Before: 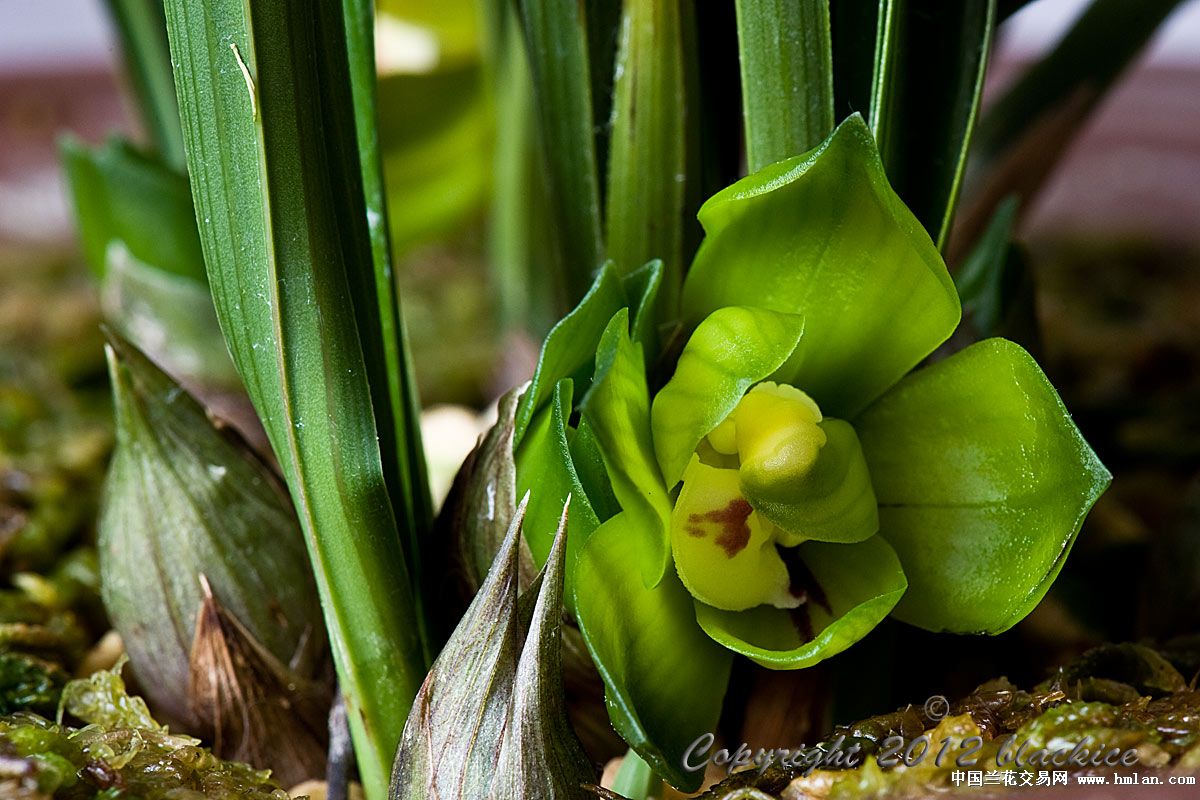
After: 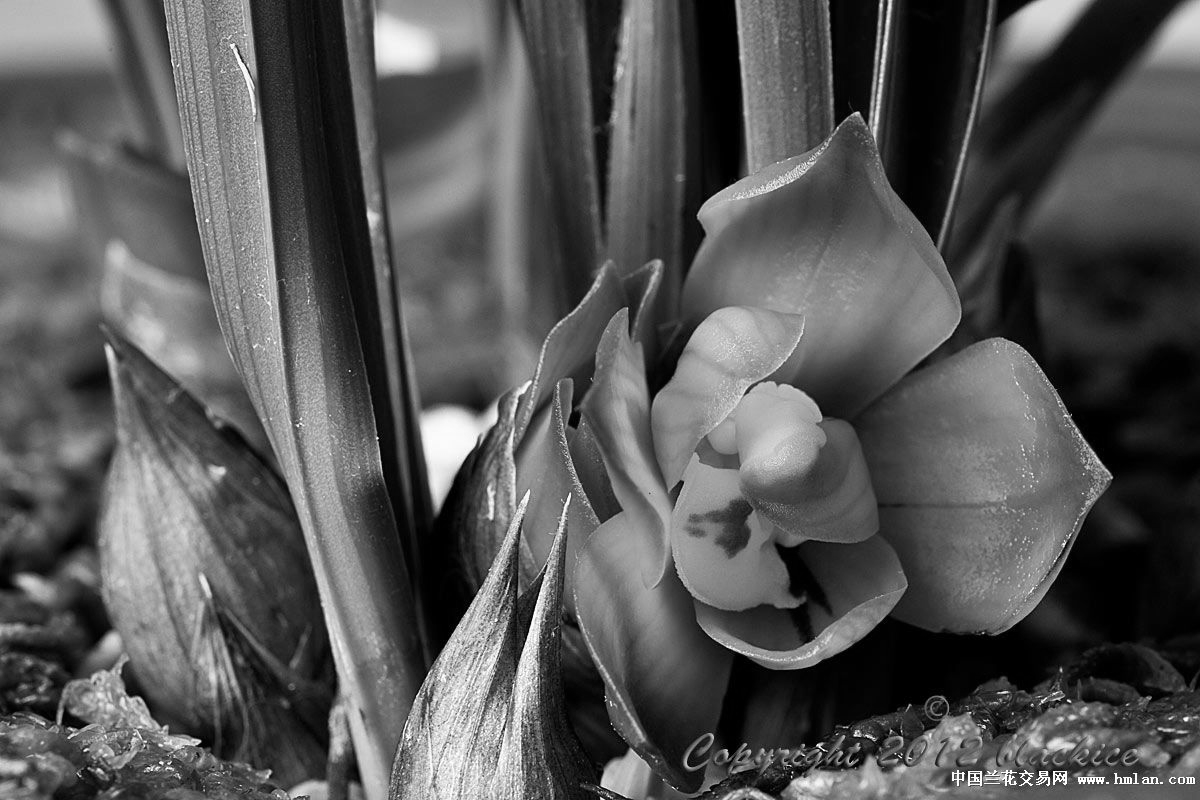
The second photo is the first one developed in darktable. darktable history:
color correction: highlights a* -0.137, highlights b* 0.137
monochrome: on, module defaults
